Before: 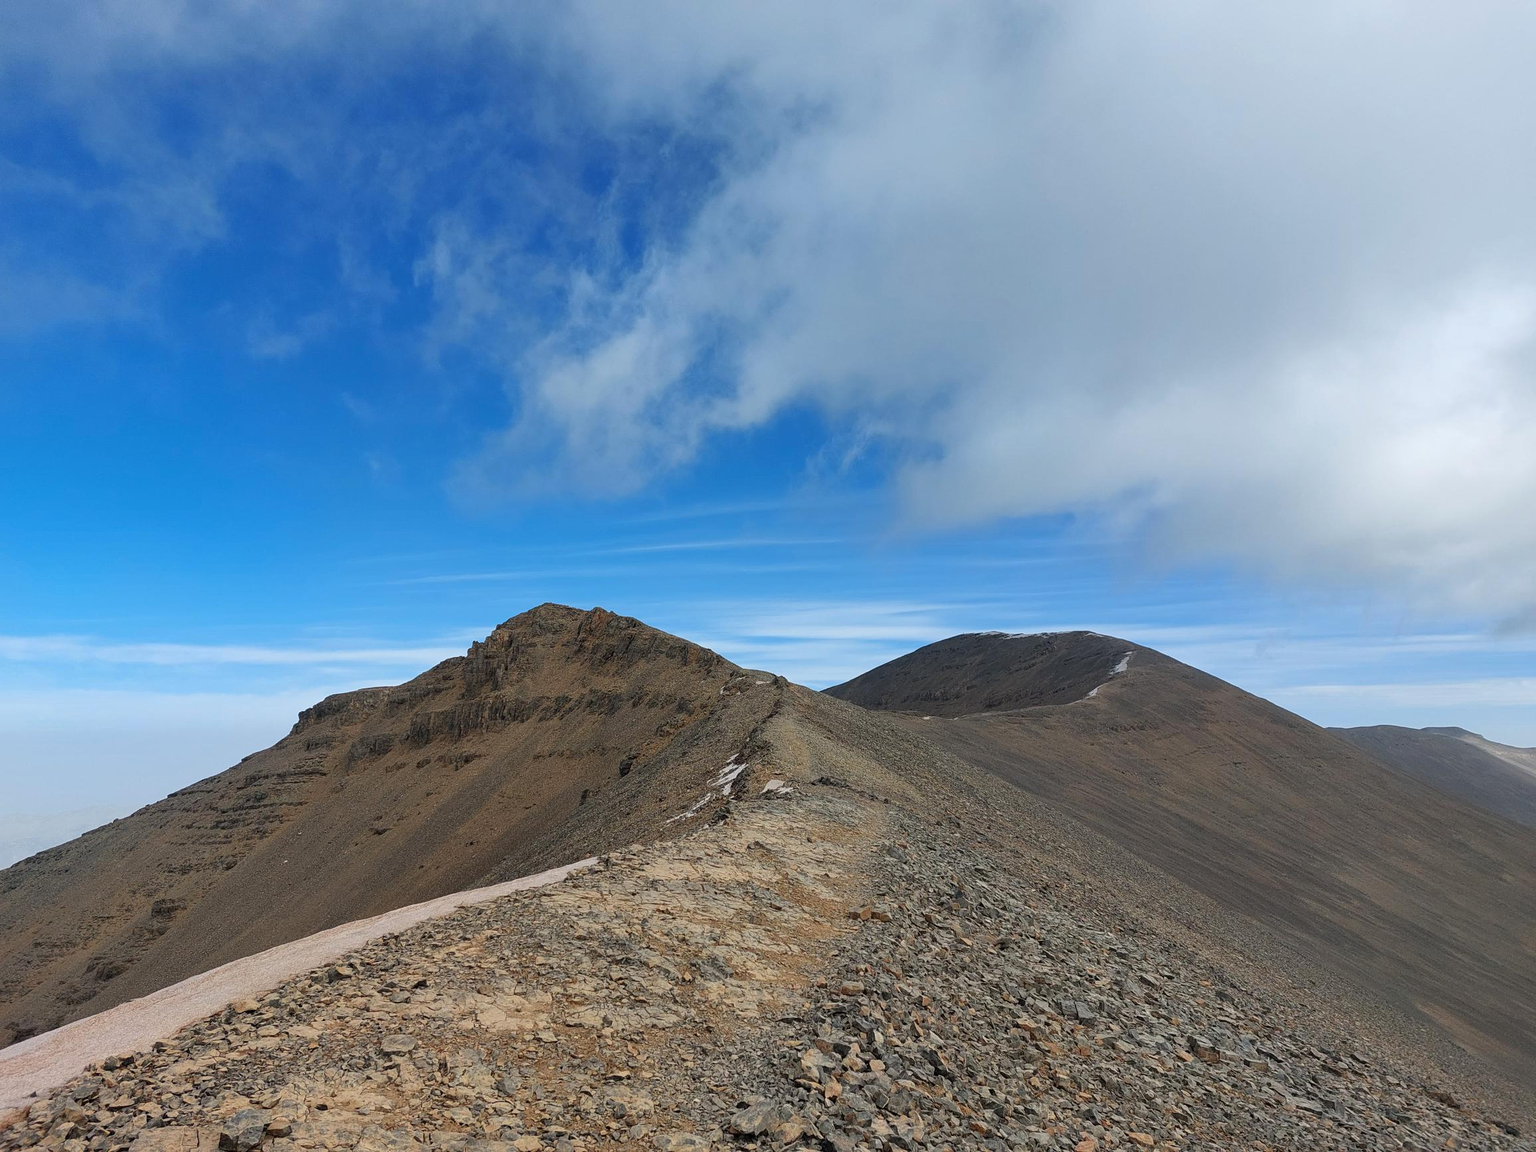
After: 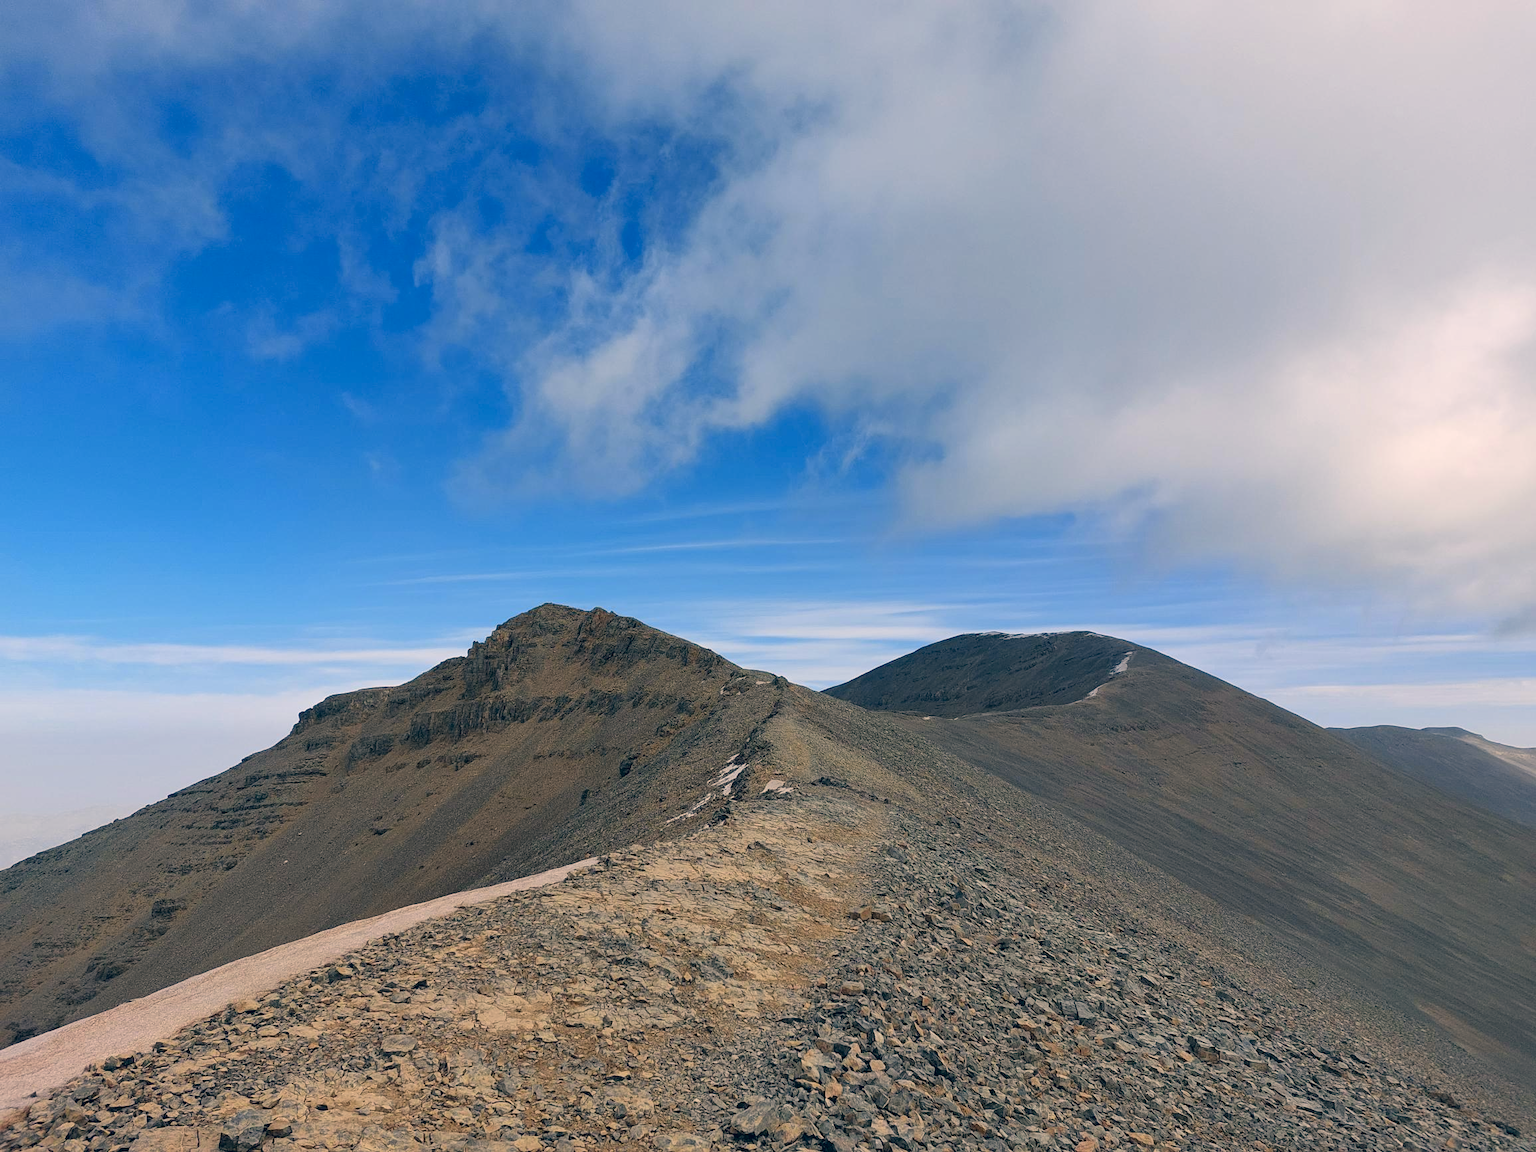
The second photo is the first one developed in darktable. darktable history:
tone equalizer: on, module defaults
color correction: highlights a* 10.34, highlights b* 14.11, shadows a* -10.09, shadows b* -14.83
